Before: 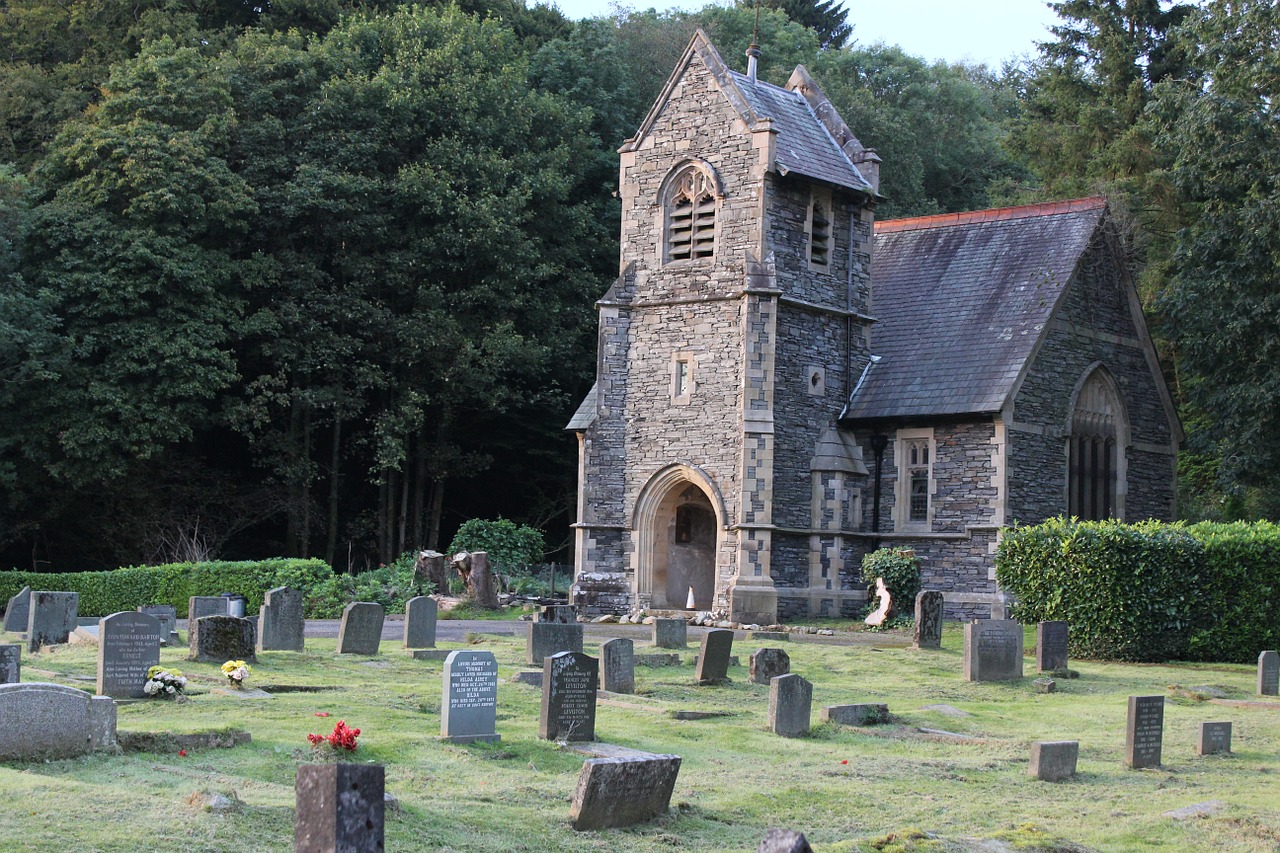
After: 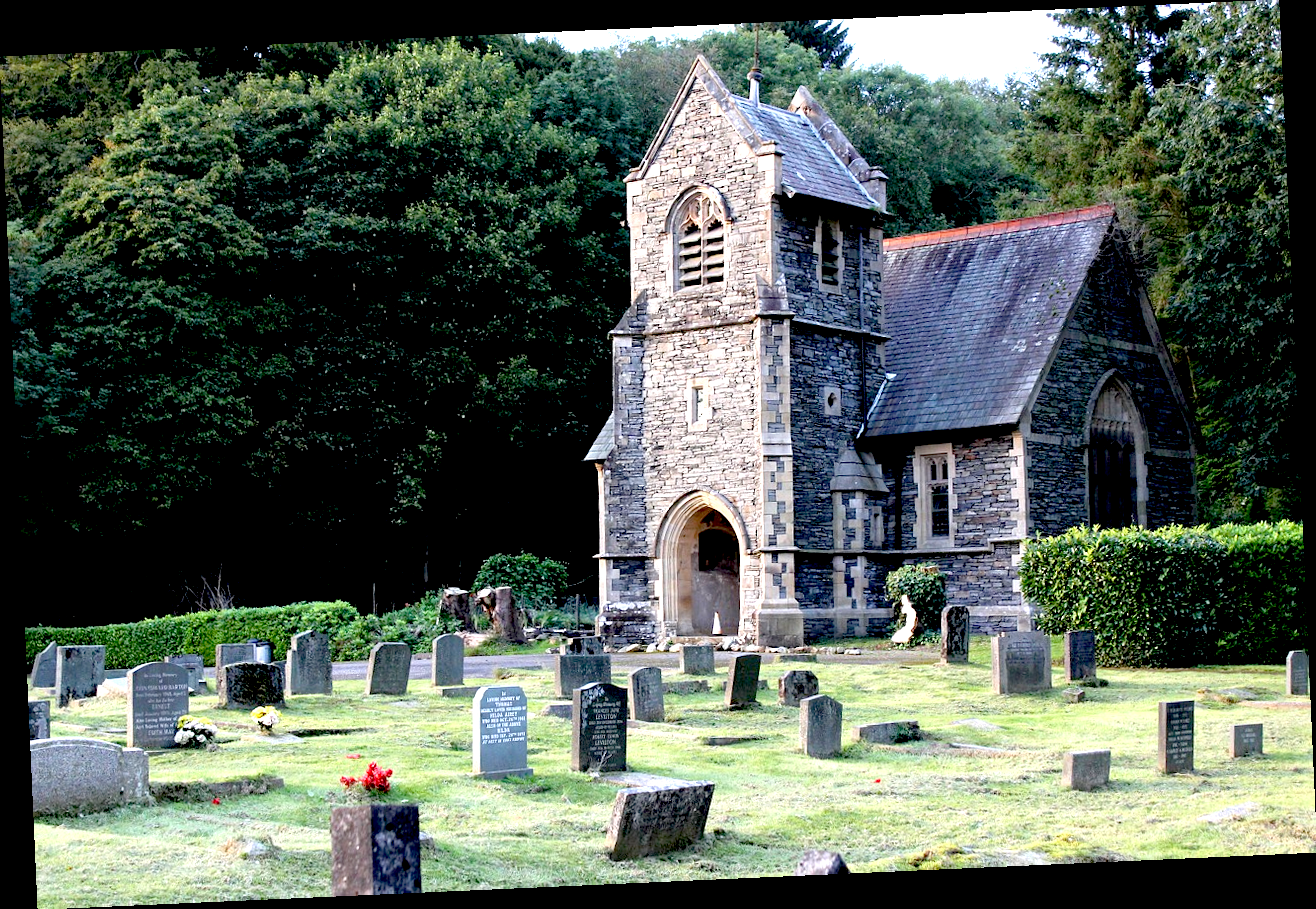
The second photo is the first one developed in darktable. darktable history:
rotate and perspective: rotation -2.56°, automatic cropping off
exposure: black level correction 0.035, exposure 0.9 EV, compensate highlight preservation false
